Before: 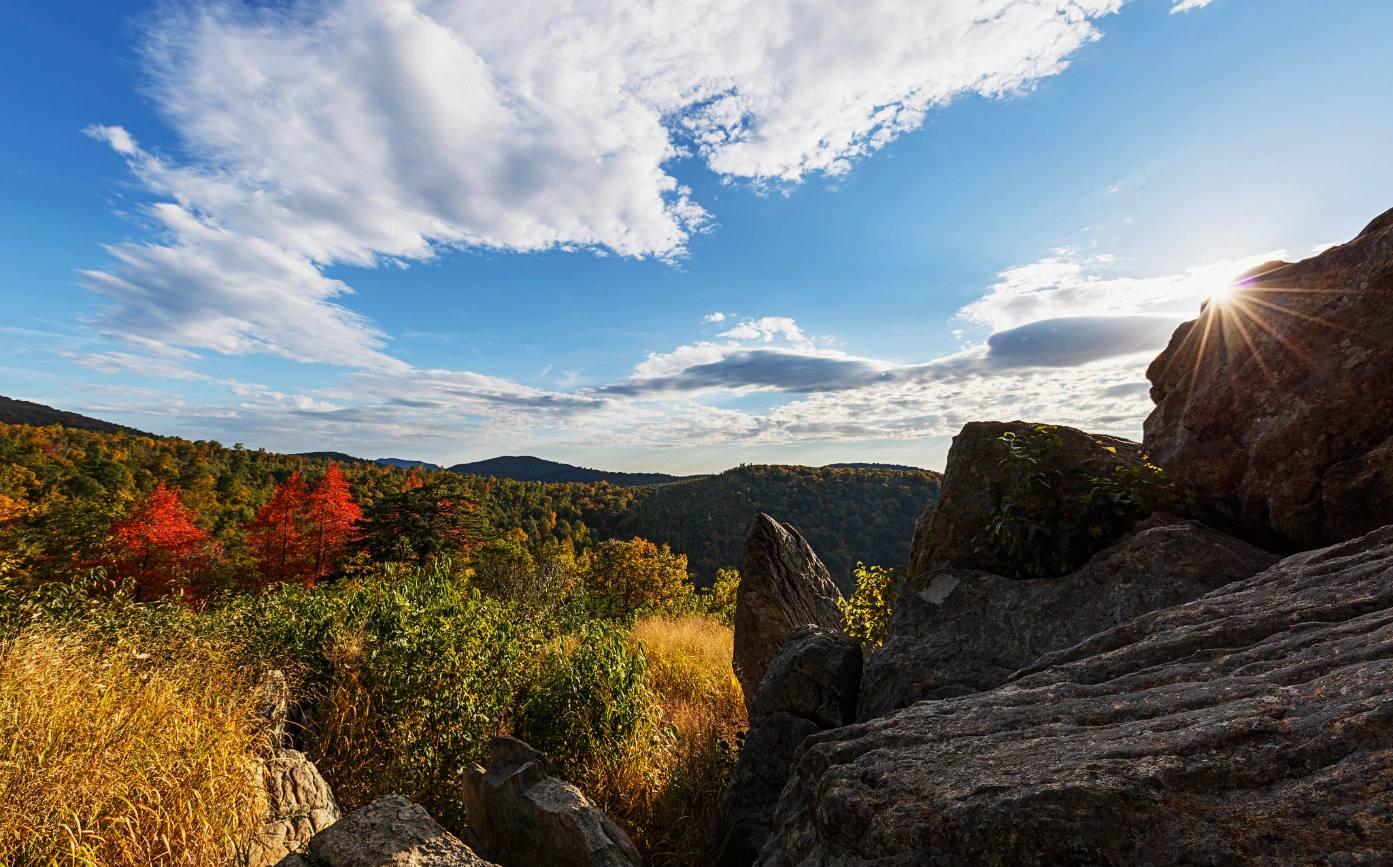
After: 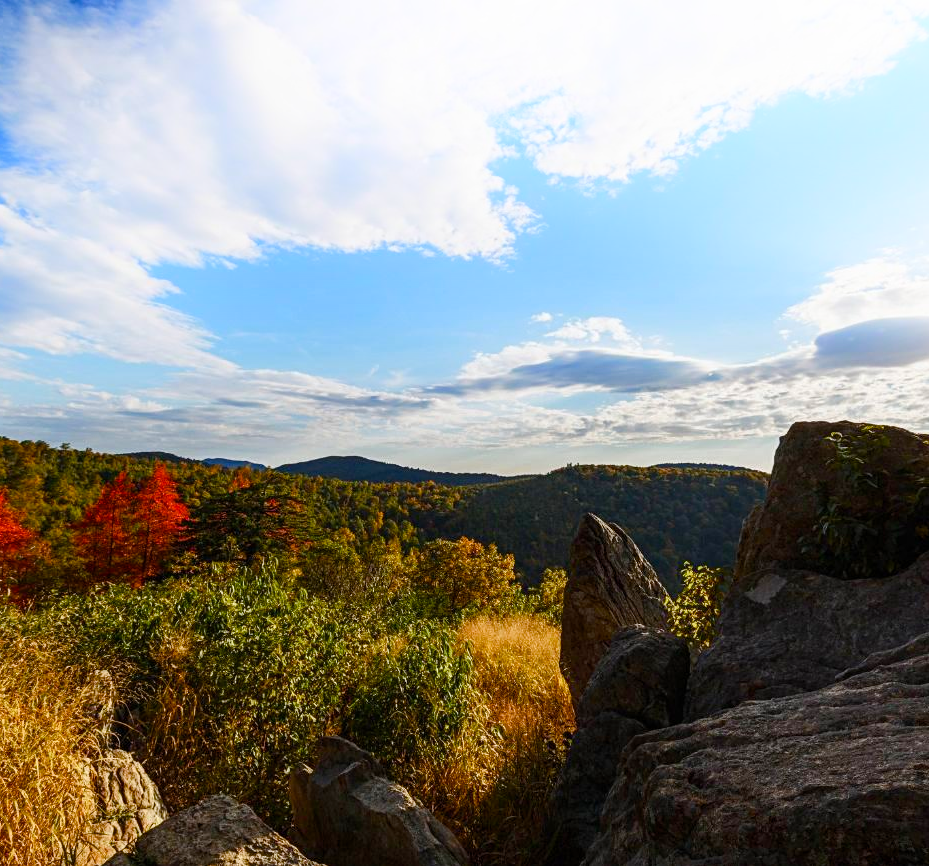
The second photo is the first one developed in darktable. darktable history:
shadows and highlights: shadows -21.23, highlights 99.12, soften with gaussian
exposure: compensate exposure bias true, compensate highlight preservation false
color balance rgb: power › hue 308.43°, perceptual saturation grading › global saturation 0.559%, perceptual saturation grading › highlights -18.06%, perceptual saturation grading › mid-tones 33.004%, perceptual saturation grading › shadows 50.302%, global vibrance 9.266%
crop and rotate: left 12.469%, right 20.817%
